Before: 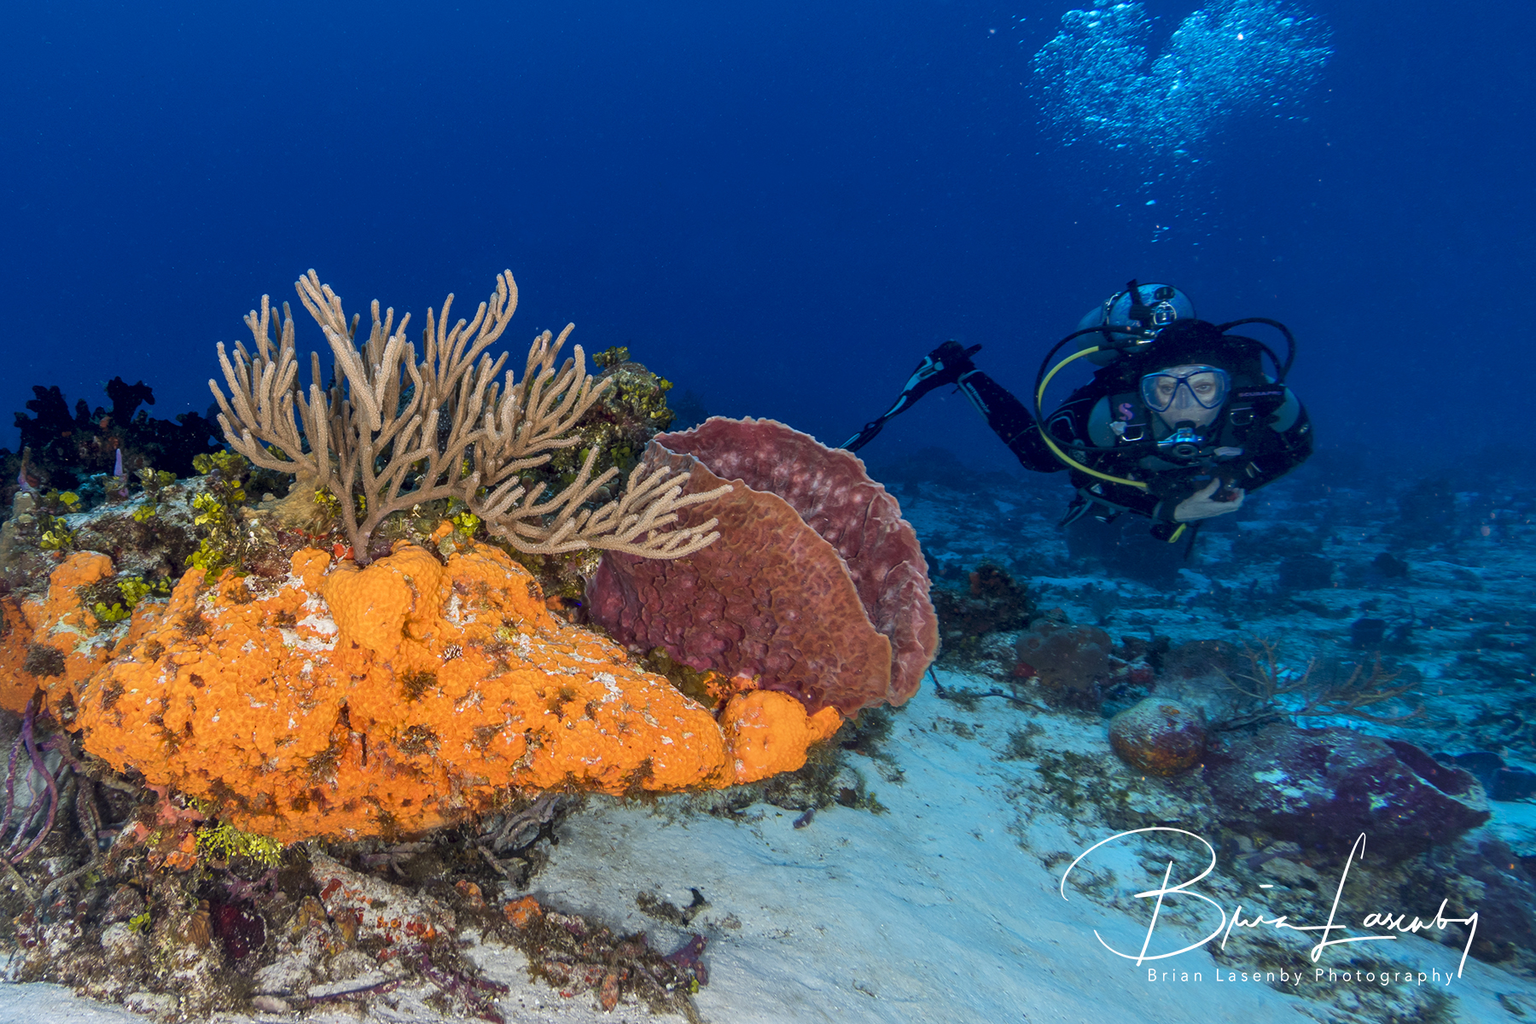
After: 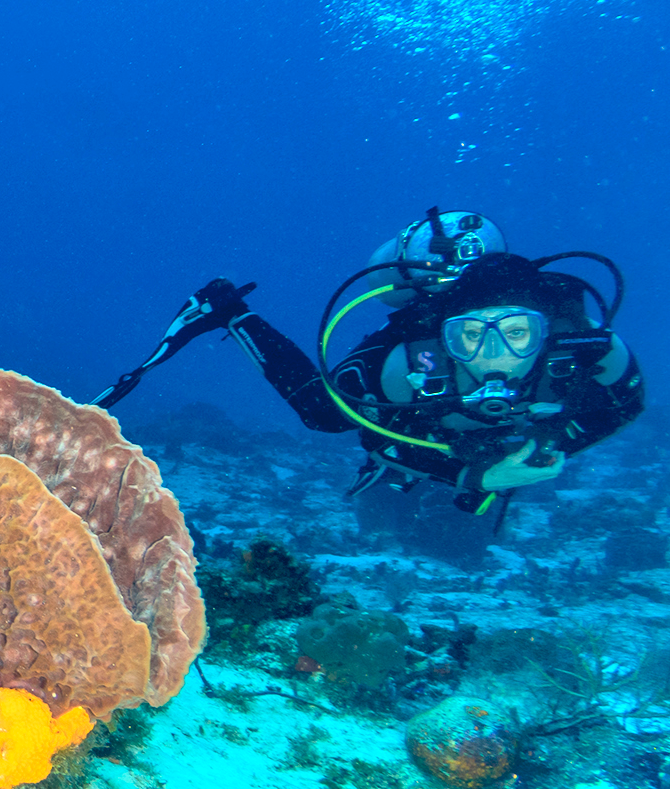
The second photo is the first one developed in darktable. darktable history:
exposure: exposure 0.747 EV, compensate highlight preservation false
crop and rotate: left 49.68%, top 10.135%, right 13.076%, bottom 24.074%
contrast brightness saturation: contrast 0.139, brightness 0.226
color correction: highlights a* -19.78, highlights b* 9.8, shadows a* -20.52, shadows b* -11.02
